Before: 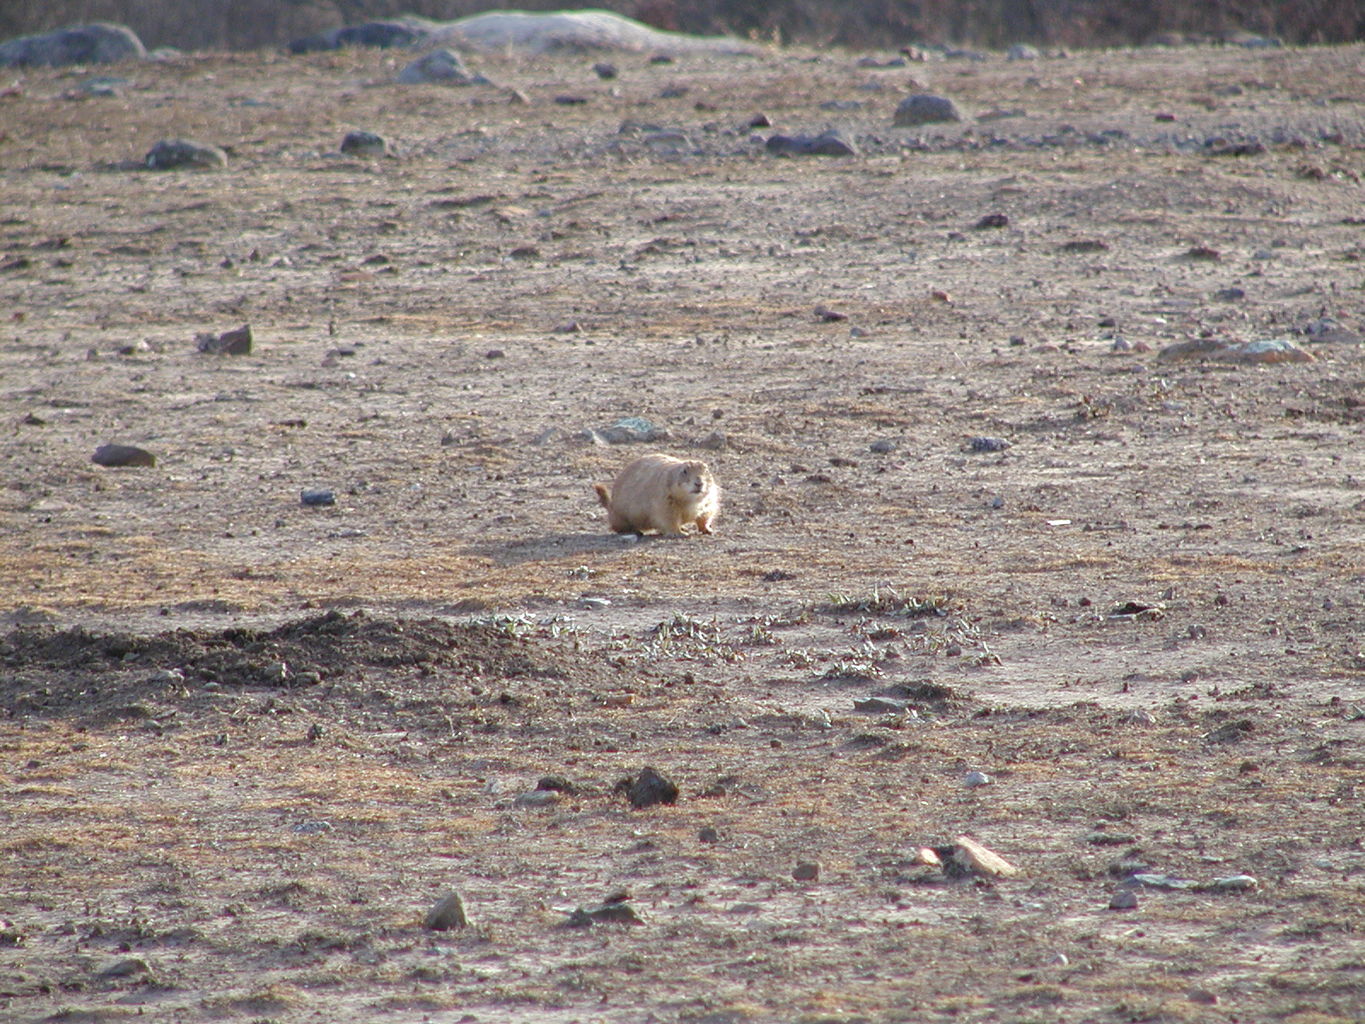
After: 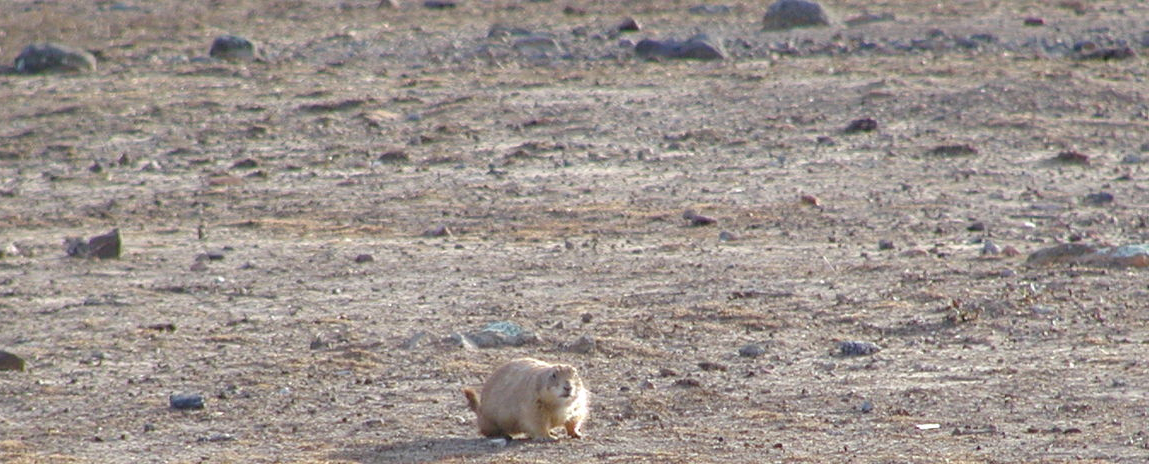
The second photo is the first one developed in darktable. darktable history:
crop and rotate: left 9.663%, top 9.402%, right 6.119%, bottom 45.26%
